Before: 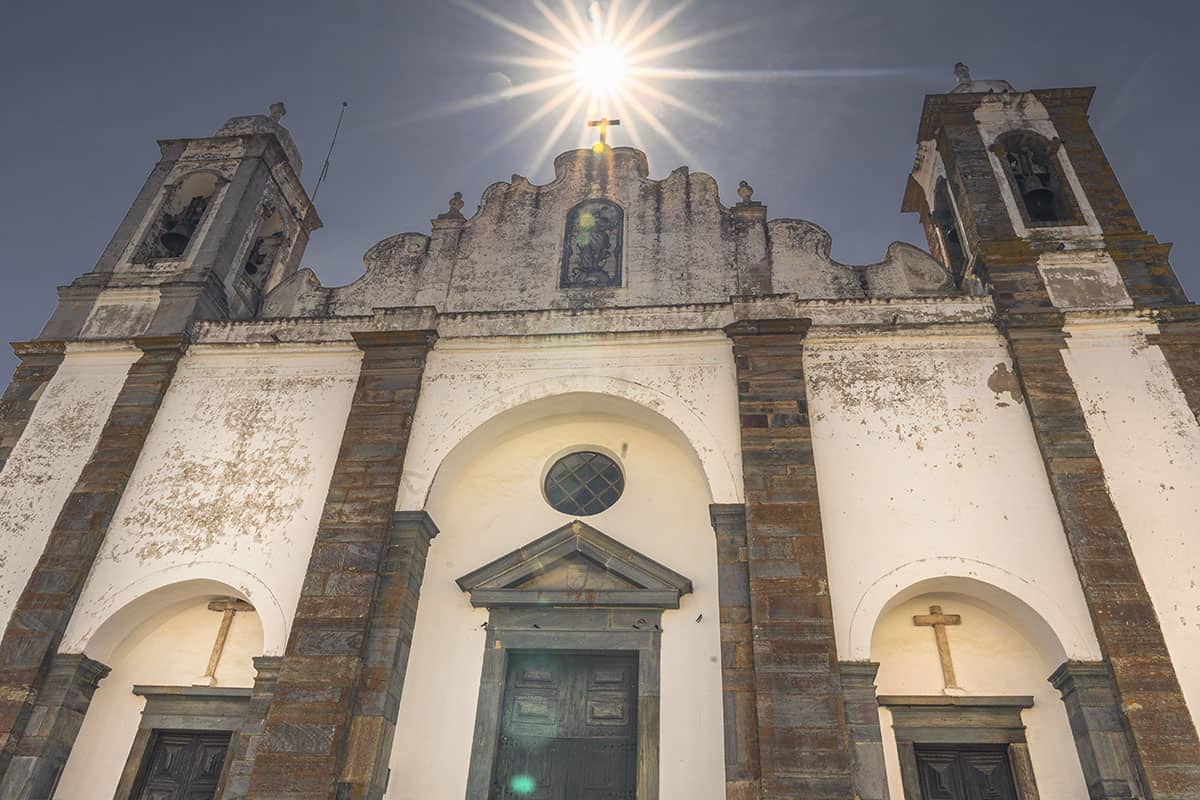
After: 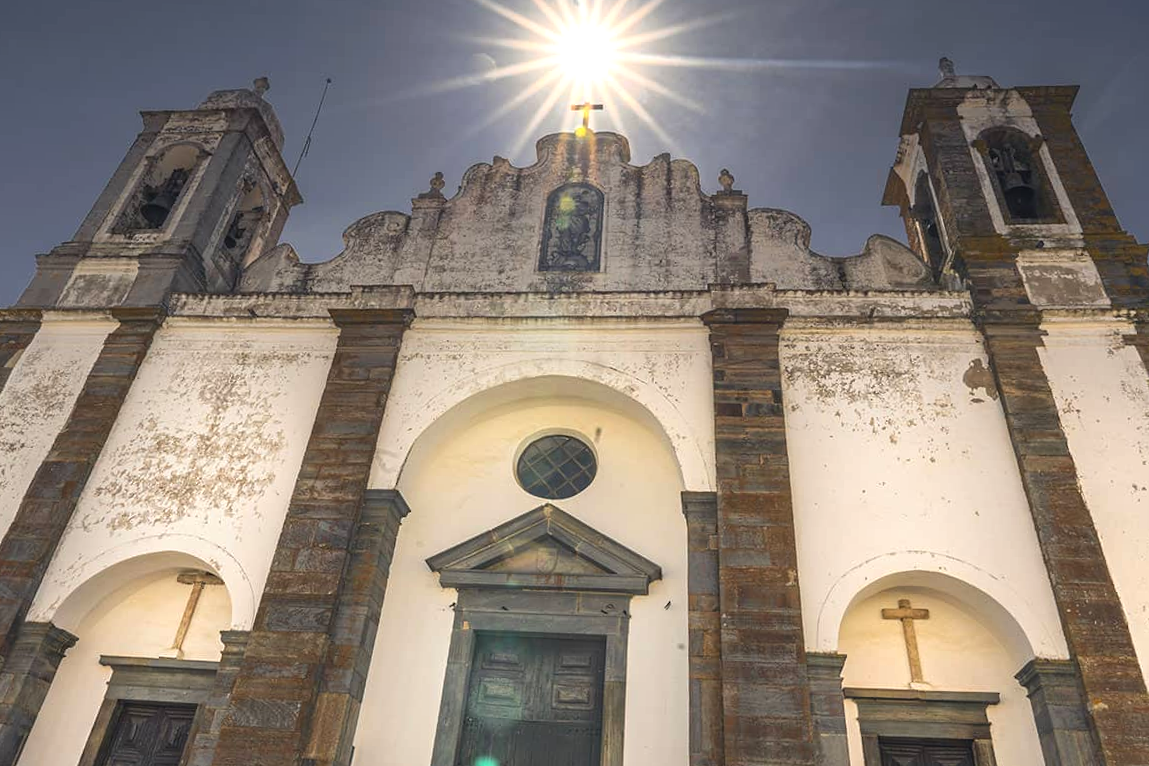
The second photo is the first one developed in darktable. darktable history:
crop and rotate: angle -1.69°
color balance: contrast 8.5%, output saturation 105%
